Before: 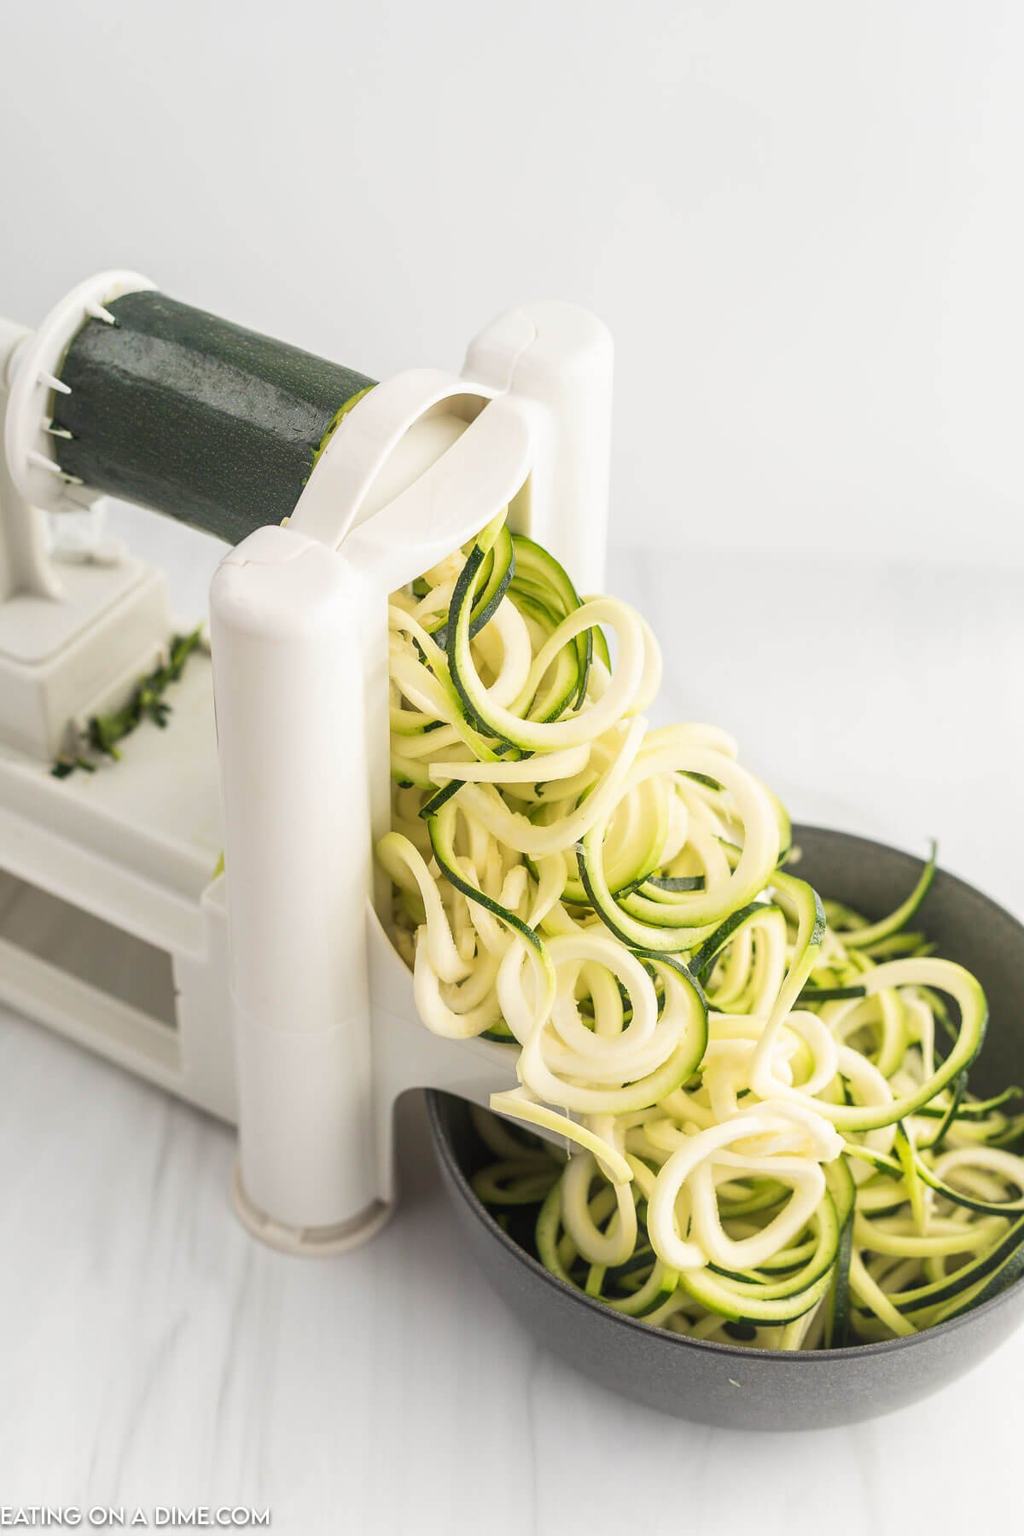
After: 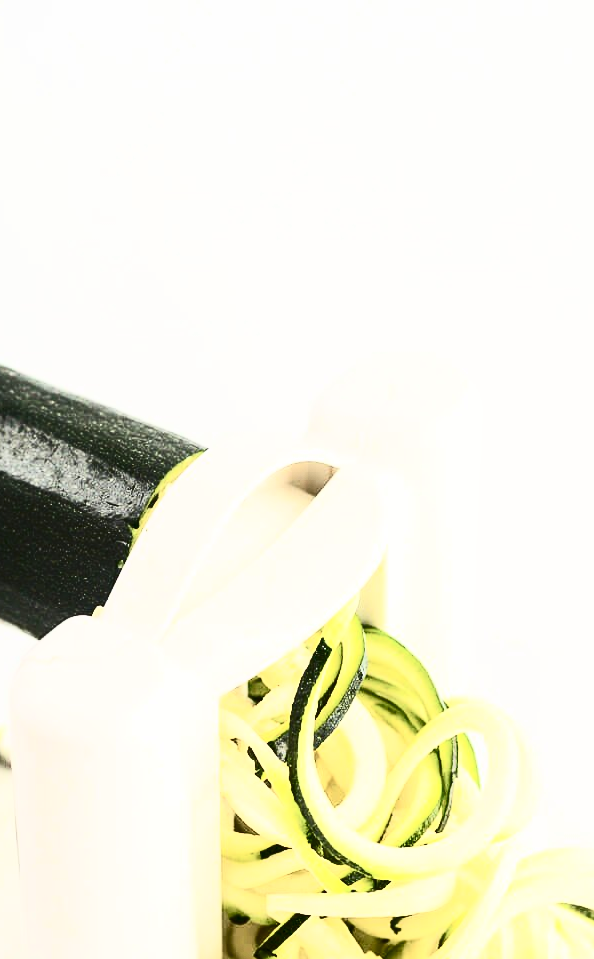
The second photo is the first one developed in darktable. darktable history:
contrast brightness saturation: contrast 0.927, brightness 0.196
crop: left 19.72%, right 30.24%, bottom 46.699%
